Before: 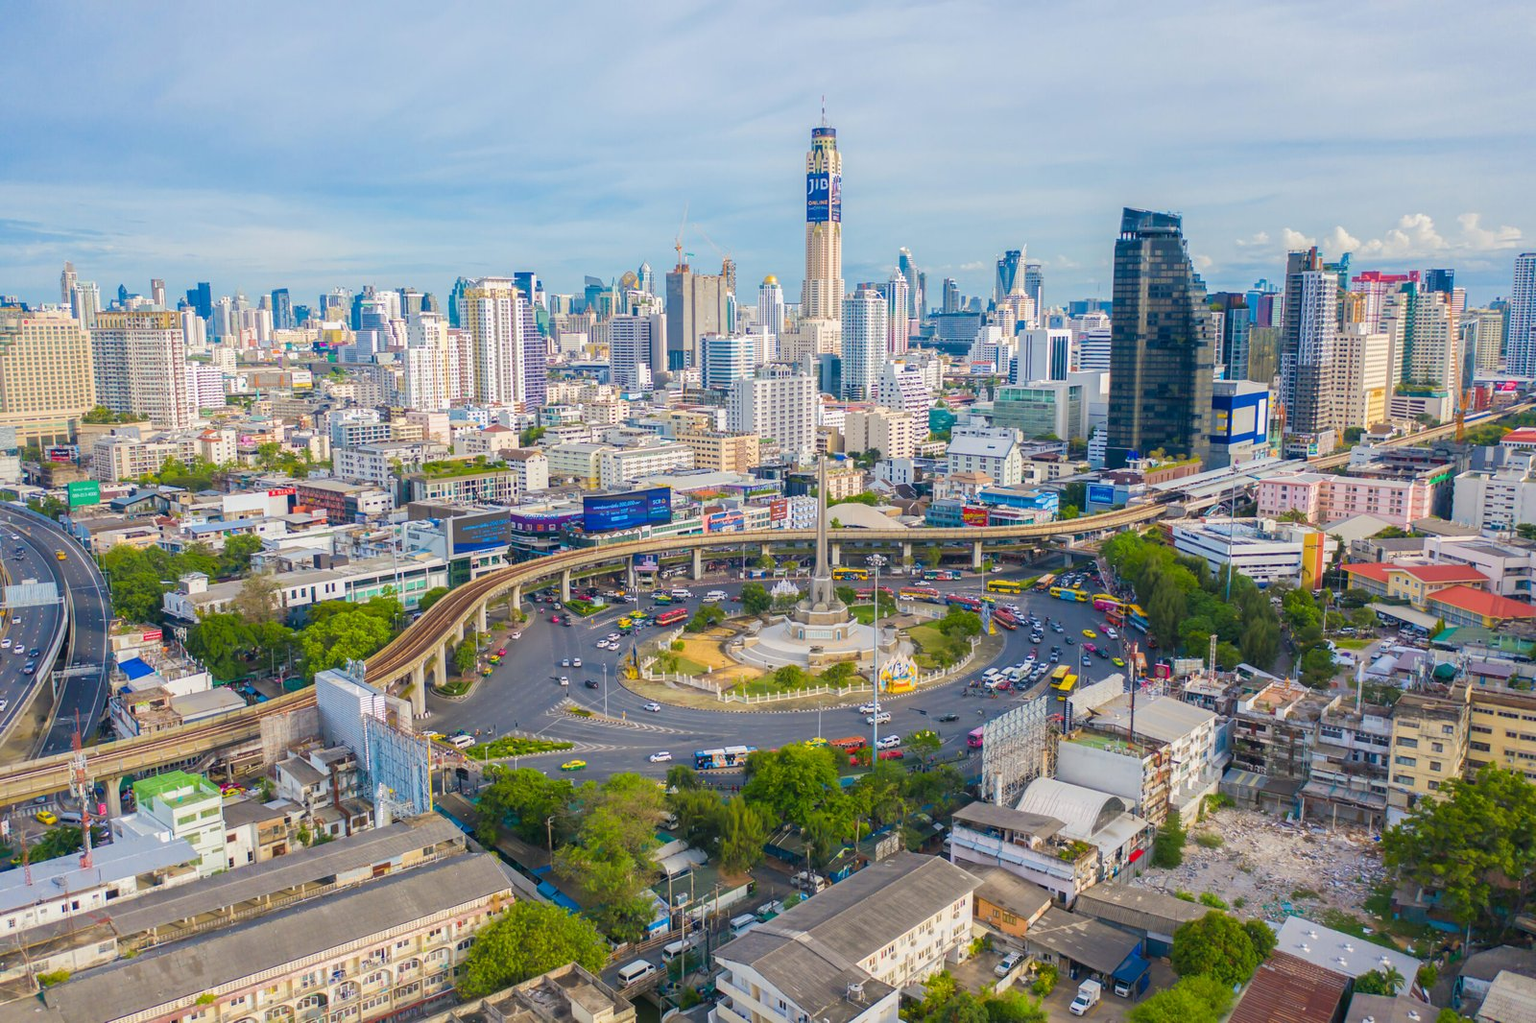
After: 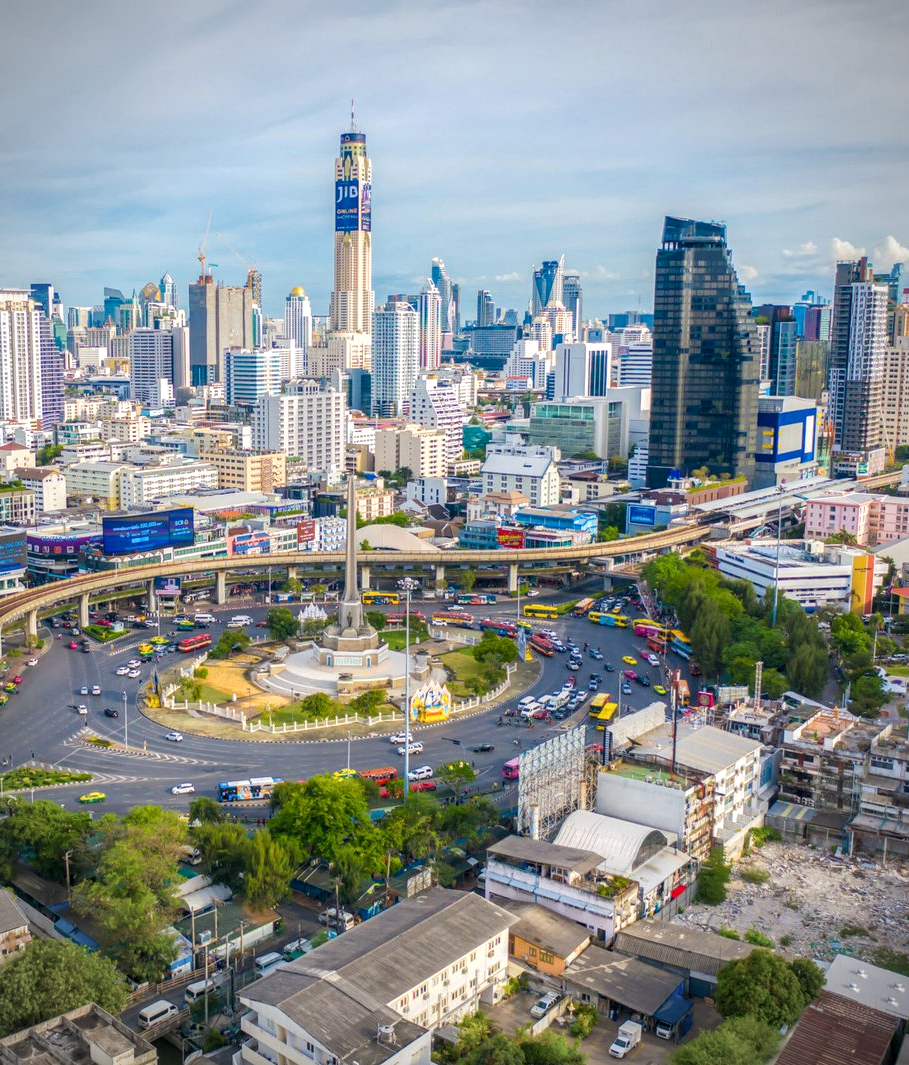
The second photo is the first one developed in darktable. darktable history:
exposure: black level correction 0.001, exposure 0.193 EV, compensate highlight preservation false
vignetting: on, module defaults
local contrast: detail 130%
crop: left 31.586%, top 0.012%, right 11.586%
